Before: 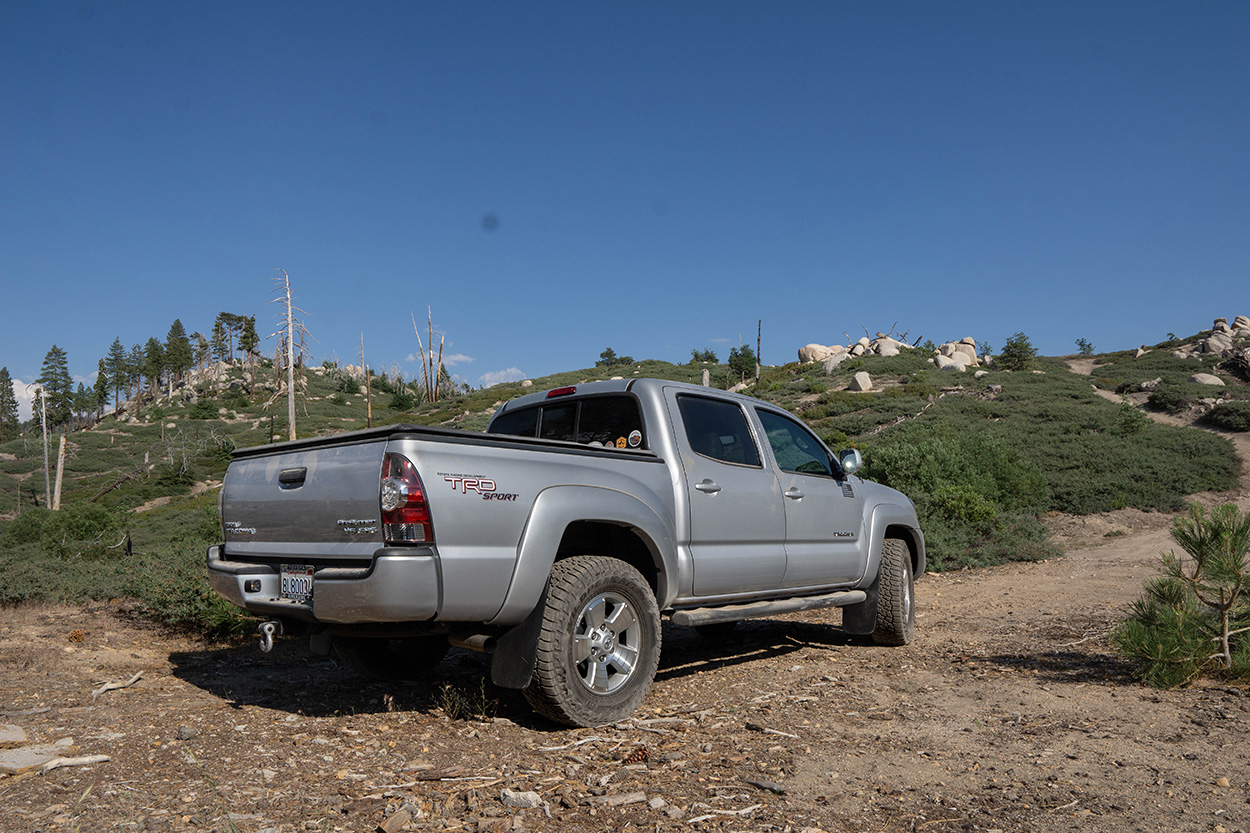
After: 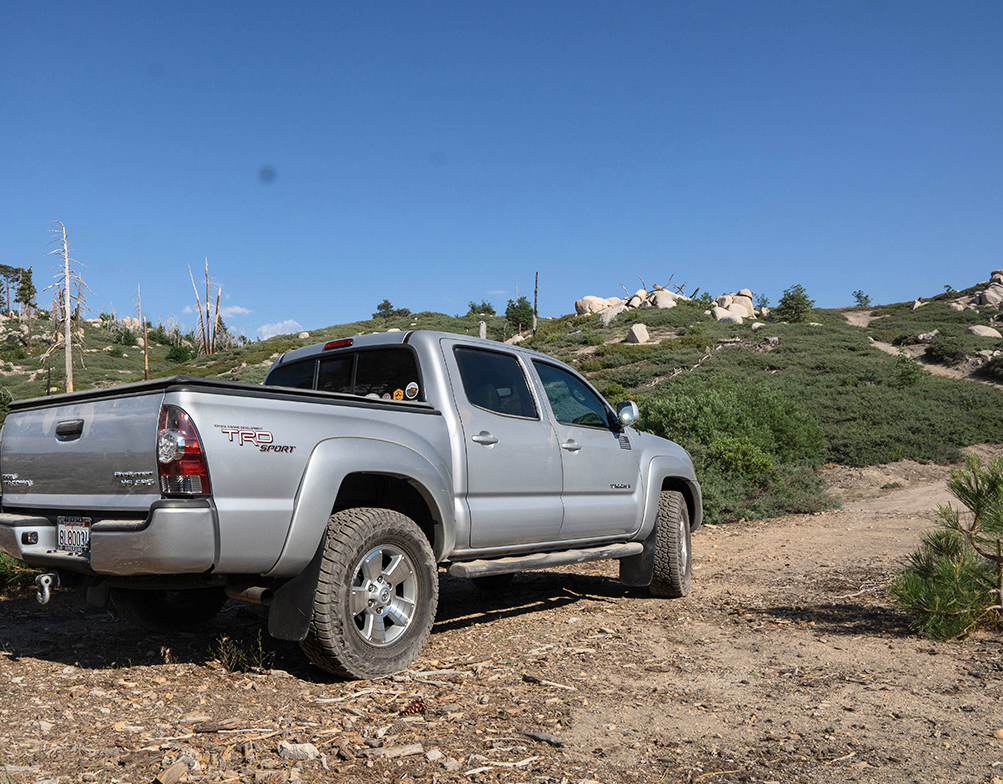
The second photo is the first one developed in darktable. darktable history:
crop and rotate: left 17.959%, top 5.771%, right 1.742%
contrast brightness saturation: contrast 0.2, brightness 0.15, saturation 0.14
color zones: curves: ch1 [(0.077, 0.436) (0.25, 0.5) (0.75, 0.5)]
